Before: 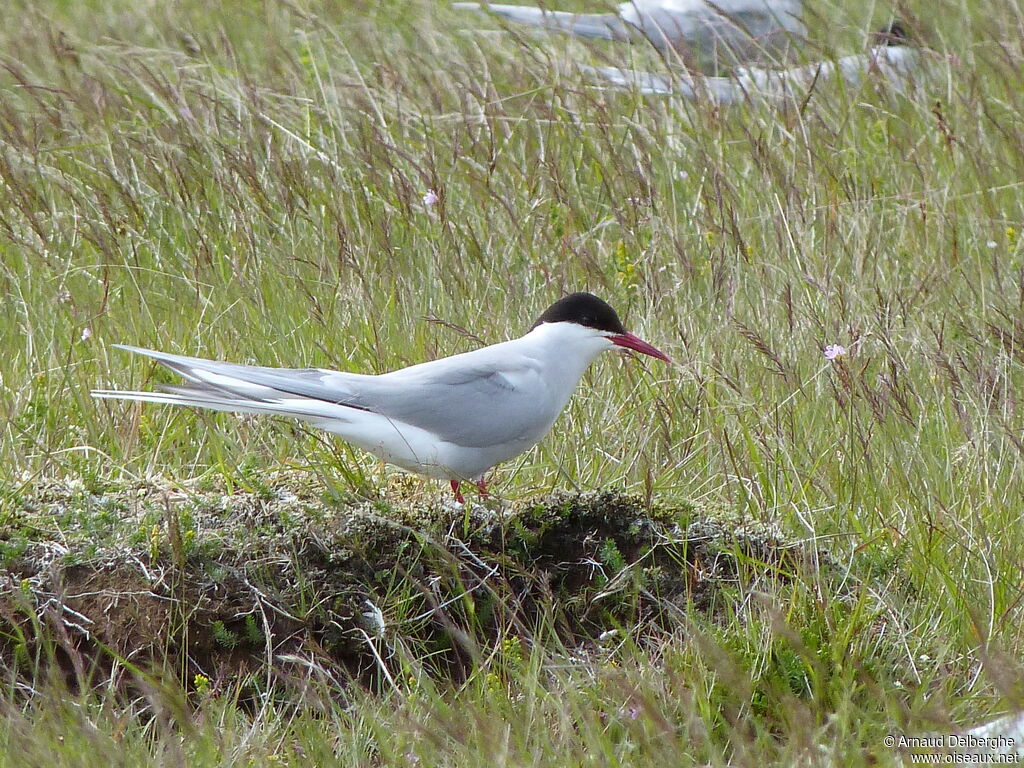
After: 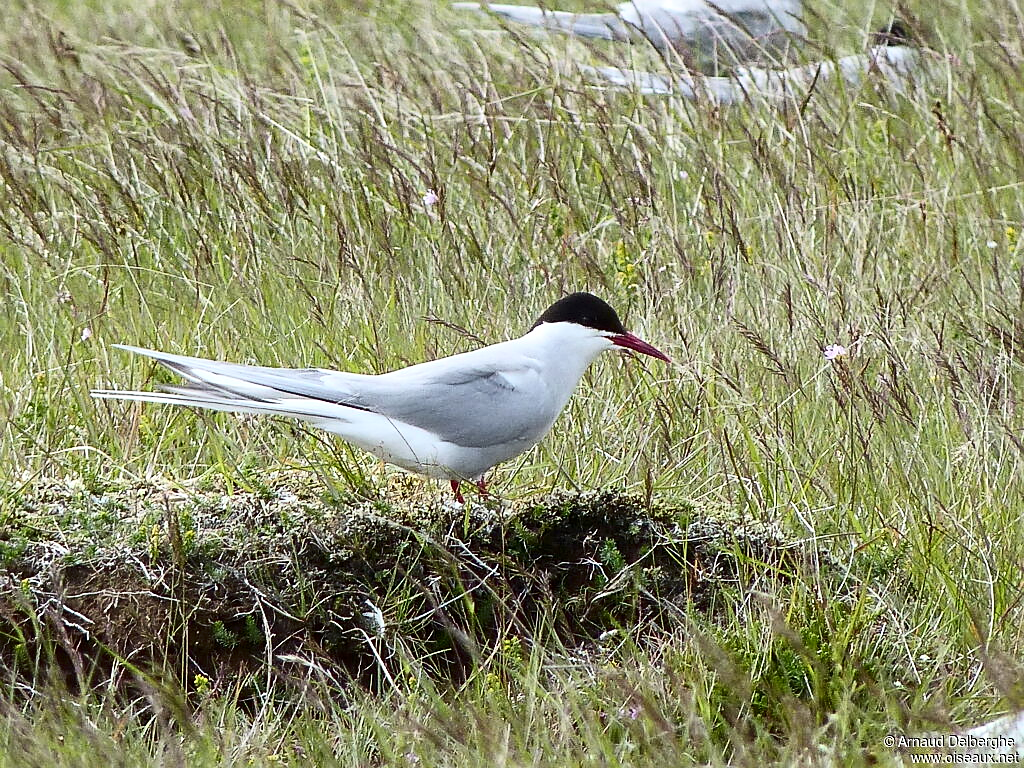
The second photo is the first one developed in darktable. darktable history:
contrast brightness saturation: contrast 0.299
sharpen: on, module defaults
